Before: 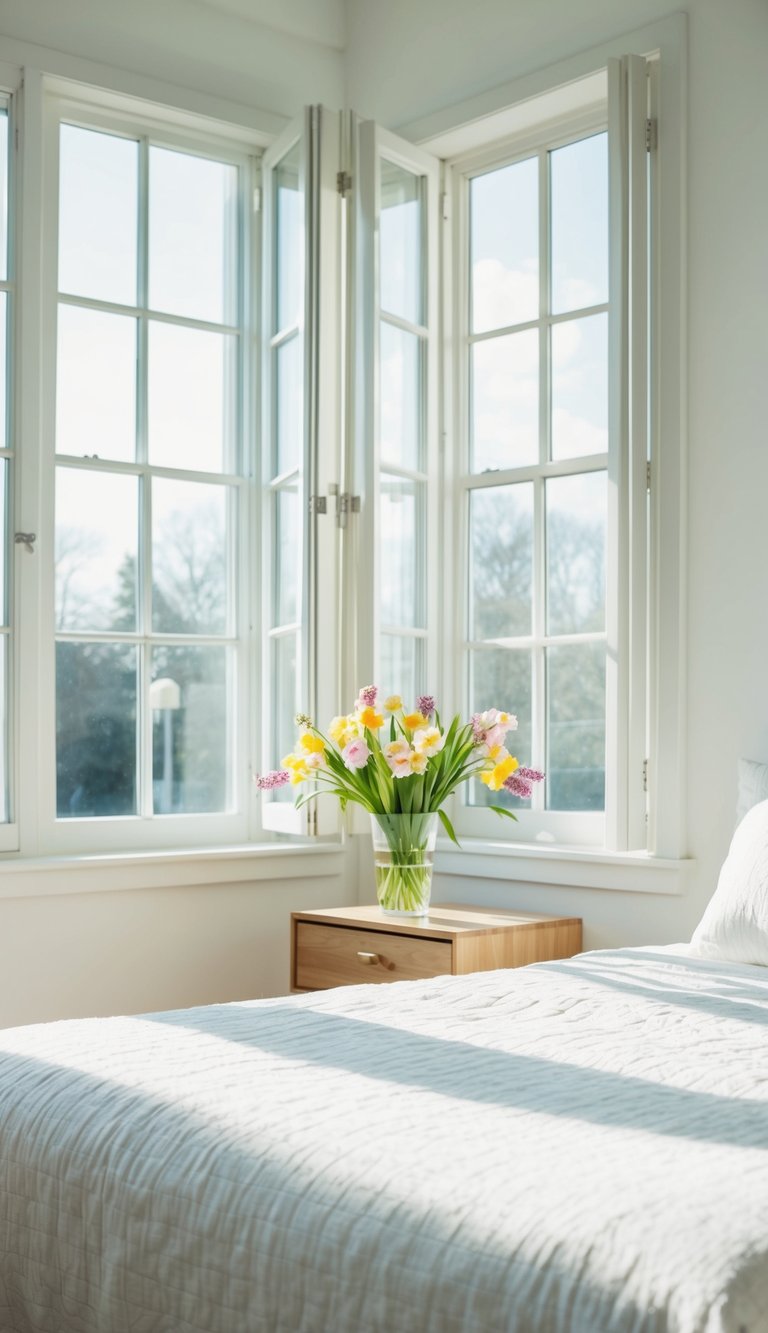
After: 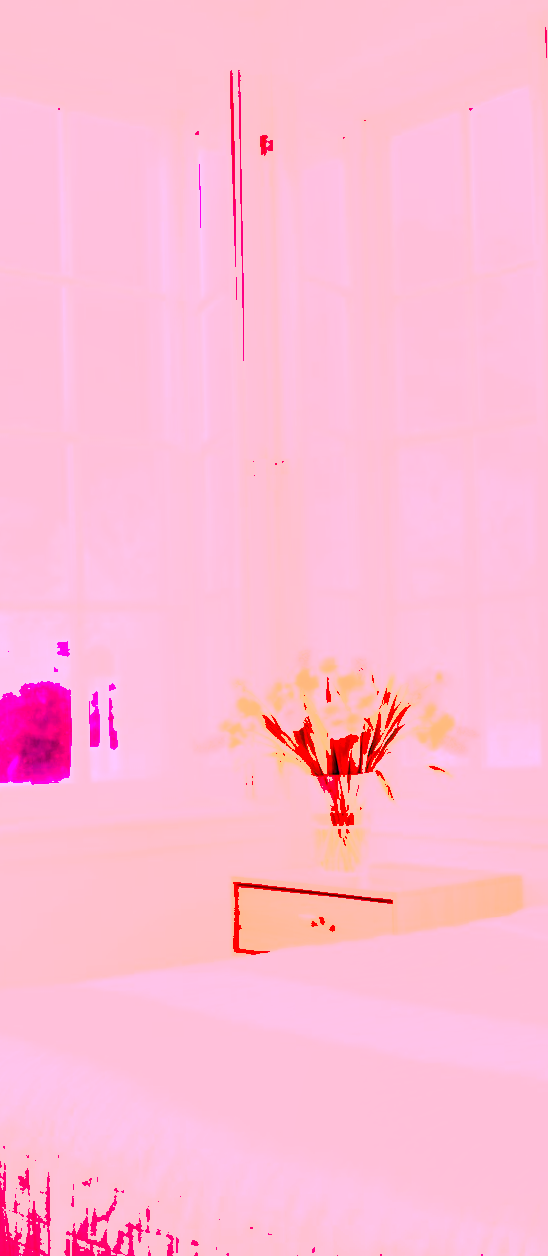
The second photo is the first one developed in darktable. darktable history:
contrast brightness saturation: contrast 0.19, brightness -0.11, saturation 0.21
shadows and highlights: on, module defaults
crop and rotate: left 9.061%, right 20.142%
rotate and perspective: rotation -1.42°, crop left 0.016, crop right 0.984, crop top 0.035, crop bottom 0.965
local contrast: highlights 83%, shadows 81%
white balance: red 4.26, blue 1.802
